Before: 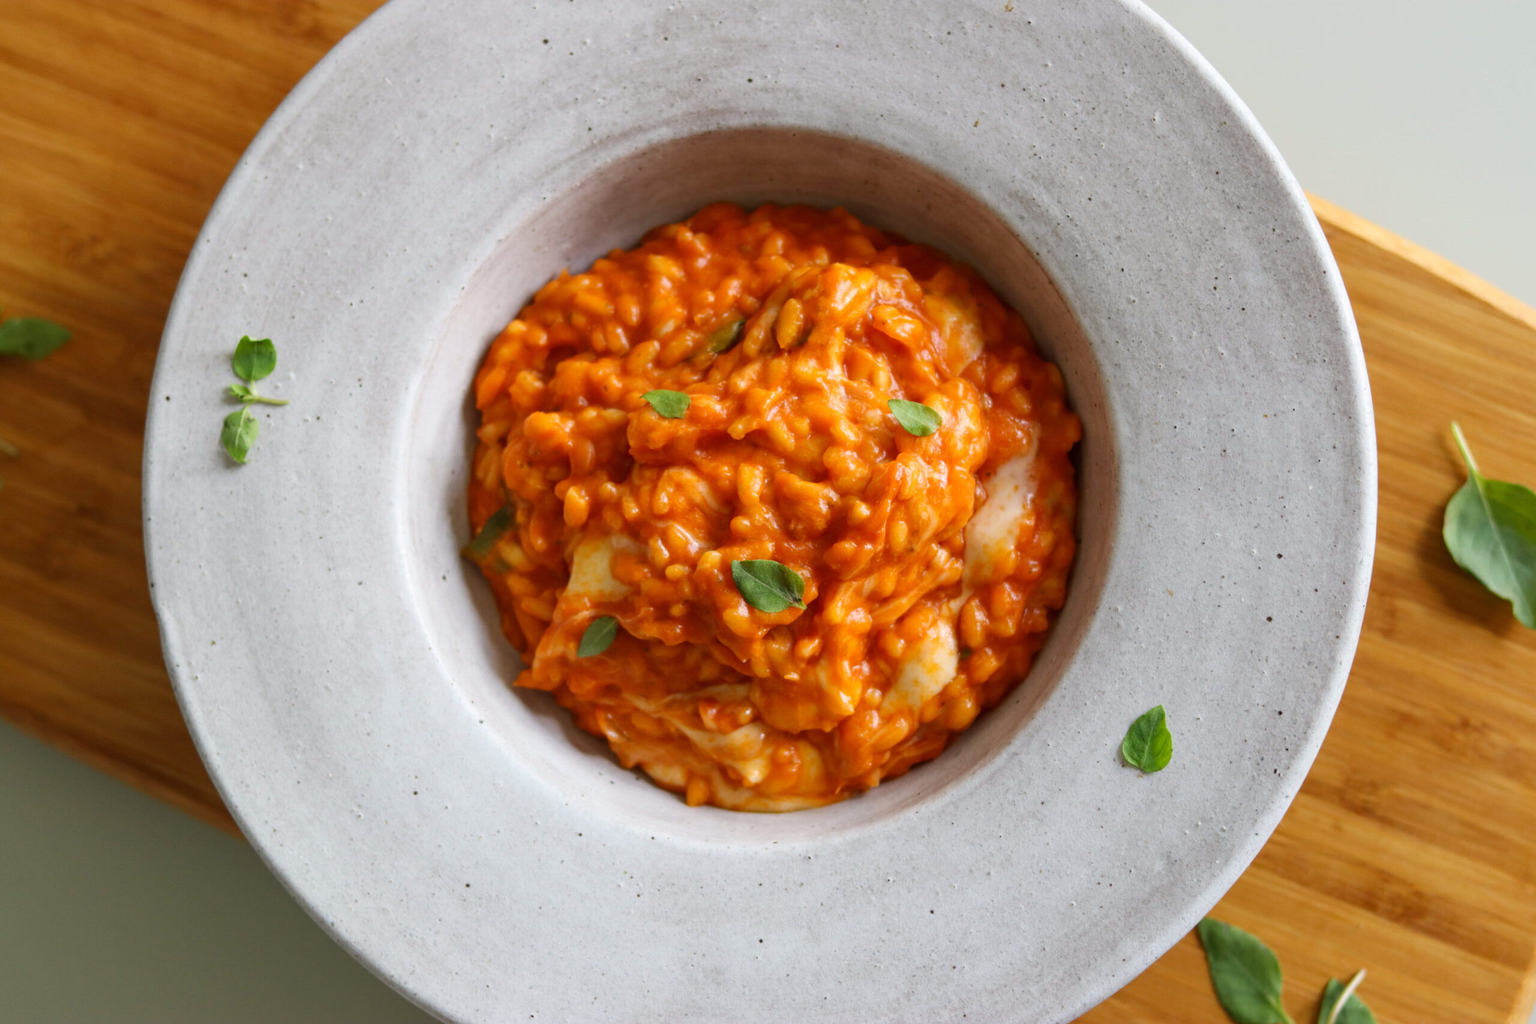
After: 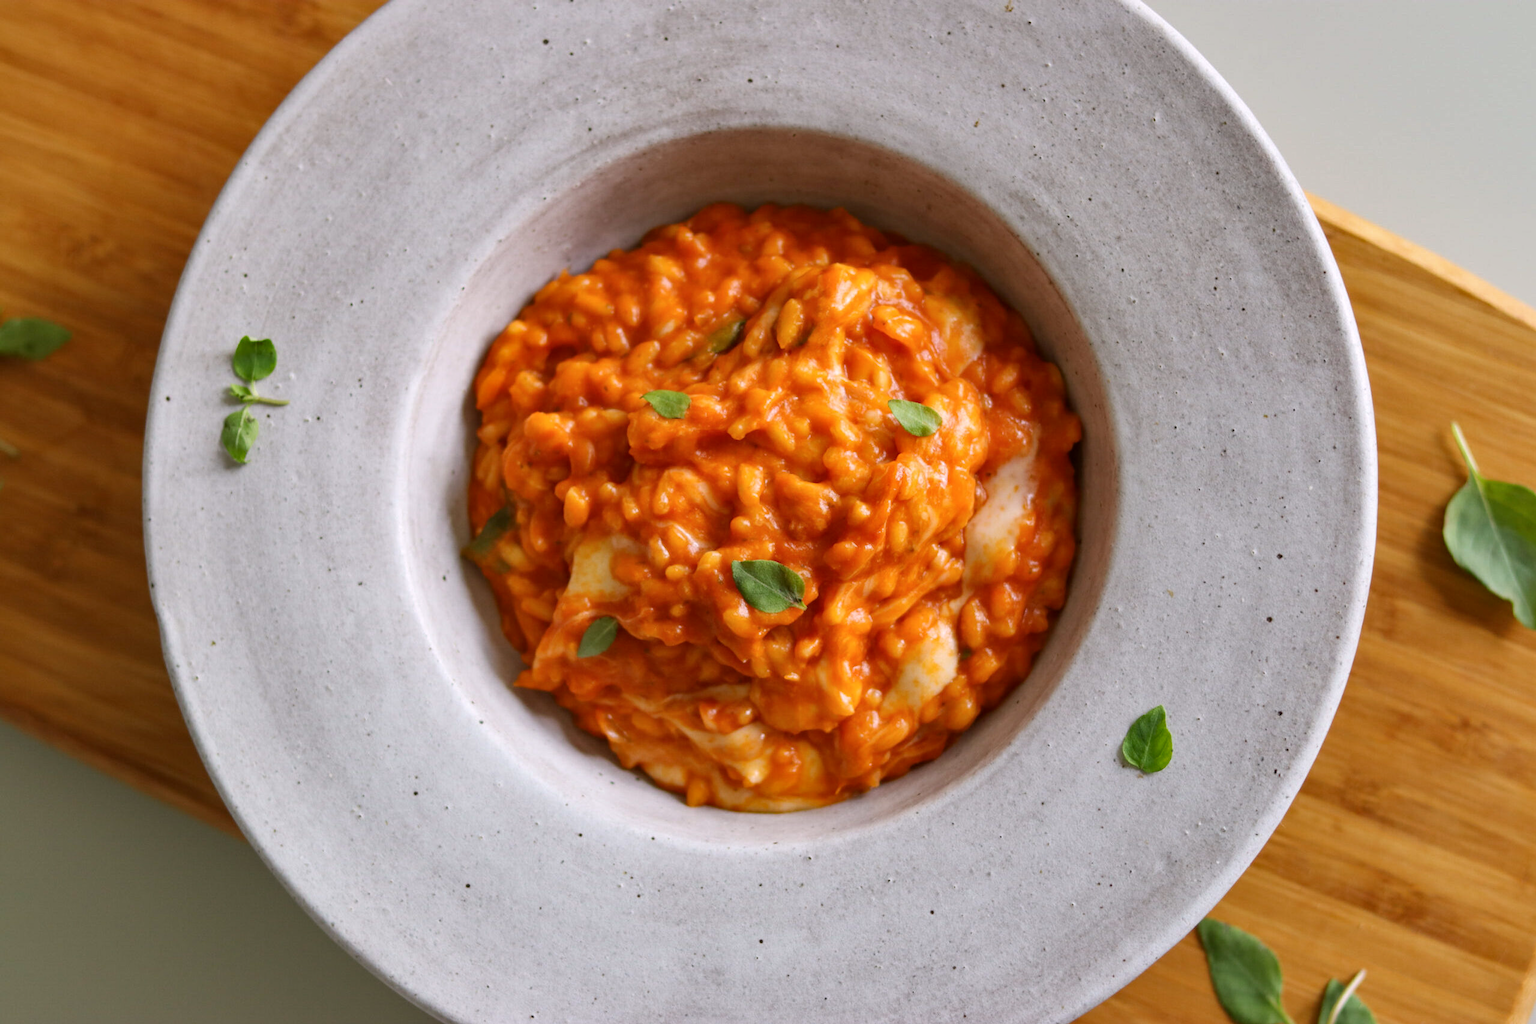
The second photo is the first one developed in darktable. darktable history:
color correction: highlights a* 3.12, highlights b* -1.55, shadows a* -0.101, shadows b* 2.52, saturation 0.98
shadows and highlights: shadows 25, highlights -48, soften with gaussian
